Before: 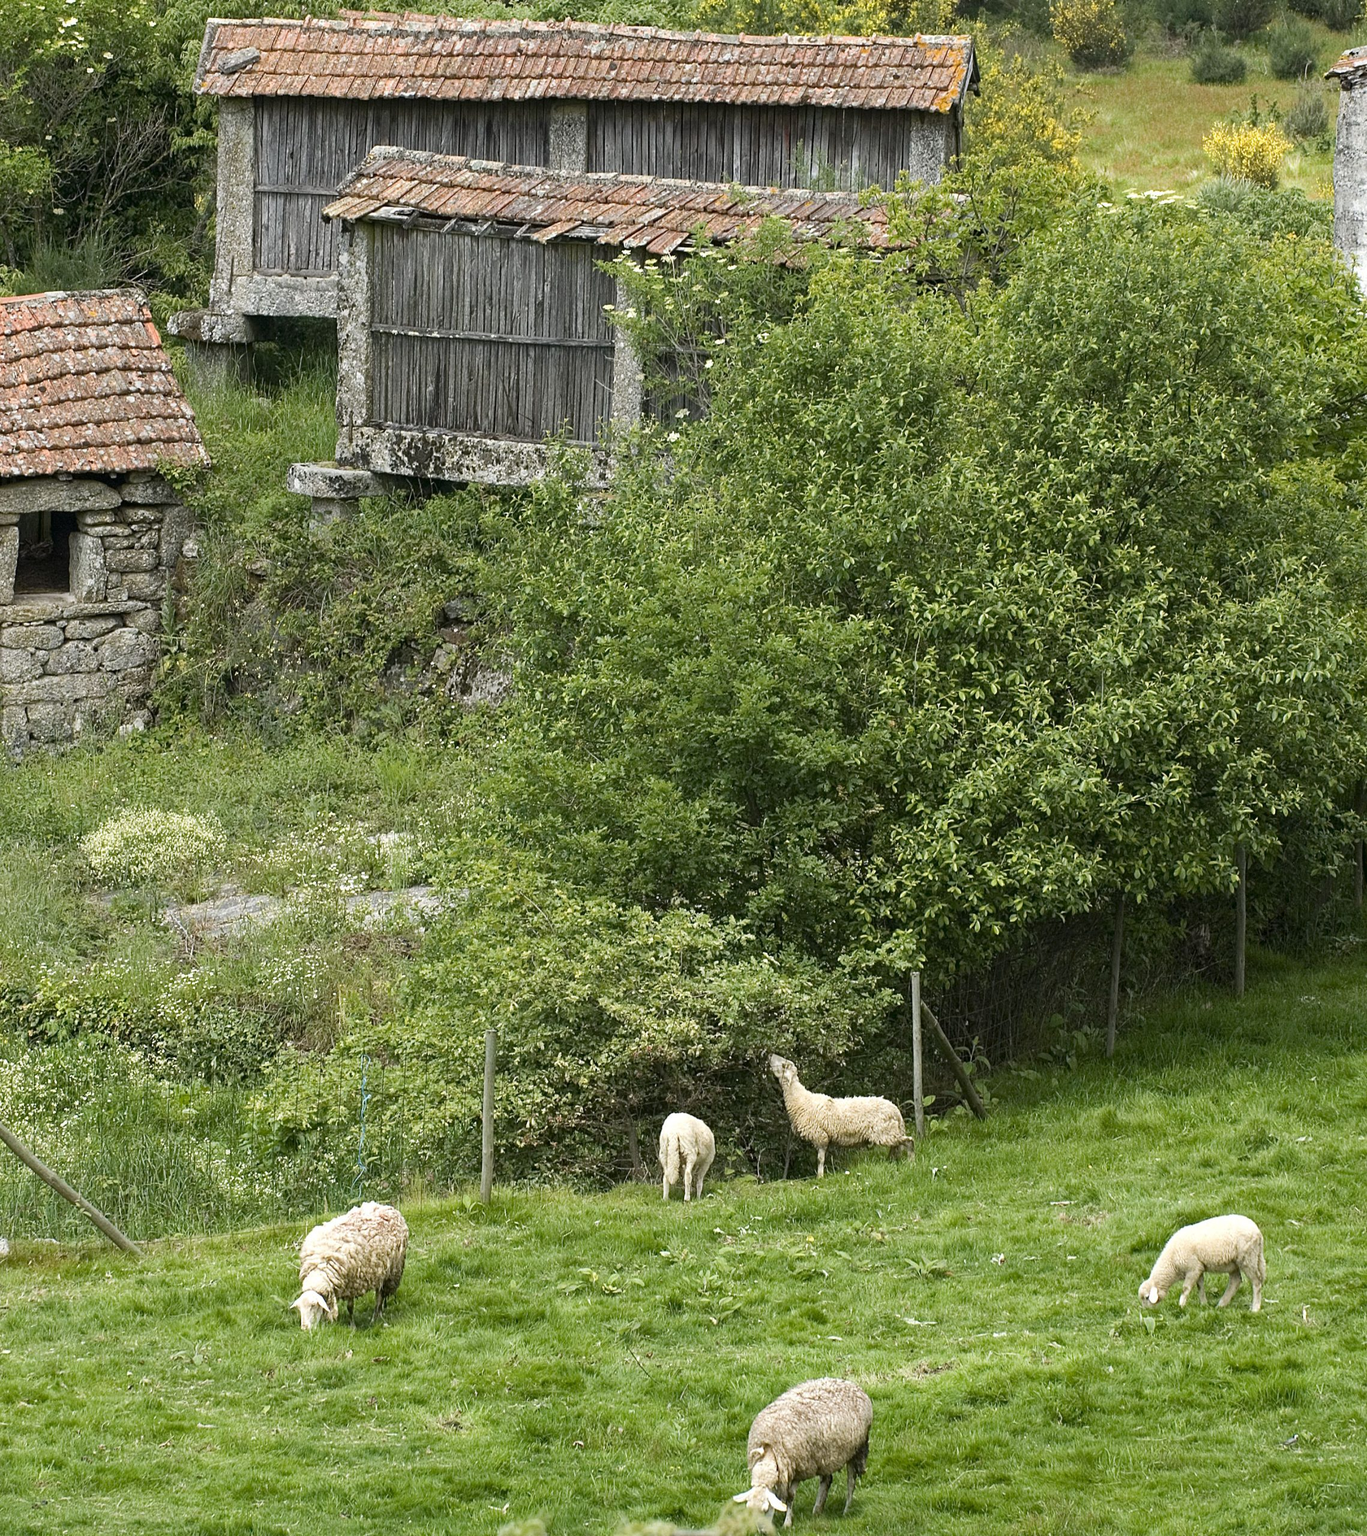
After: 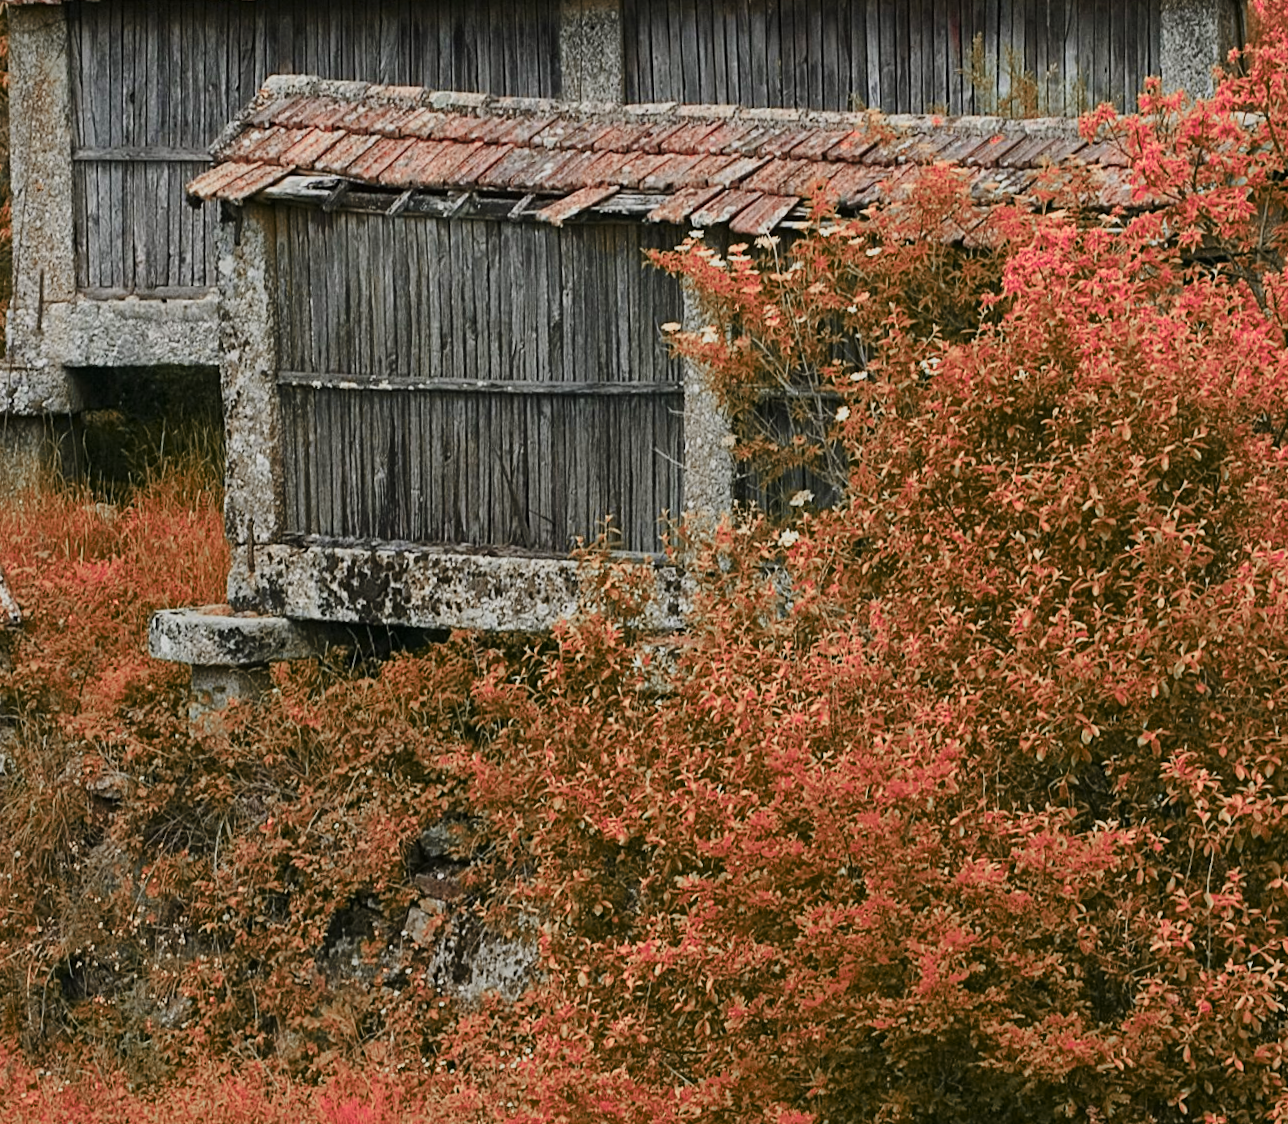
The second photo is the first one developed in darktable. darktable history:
base curve: curves: ch0 [(0, 0) (0.026, 0.03) (0.109, 0.232) (0.351, 0.748) (0.669, 0.968) (1, 1)], preserve colors none
shadows and highlights: on, module defaults
rotate and perspective: rotation -2.56°, automatic cropping off
exposure: exposure -1.468 EV, compensate highlight preservation false
crop: left 15.306%, top 9.065%, right 30.789%, bottom 48.638%
contrast brightness saturation: contrast 0.04, saturation 0.07
color zones: curves: ch2 [(0, 0.488) (0.143, 0.417) (0.286, 0.212) (0.429, 0.179) (0.571, 0.154) (0.714, 0.415) (0.857, 0.495) (1, 0.488)]
